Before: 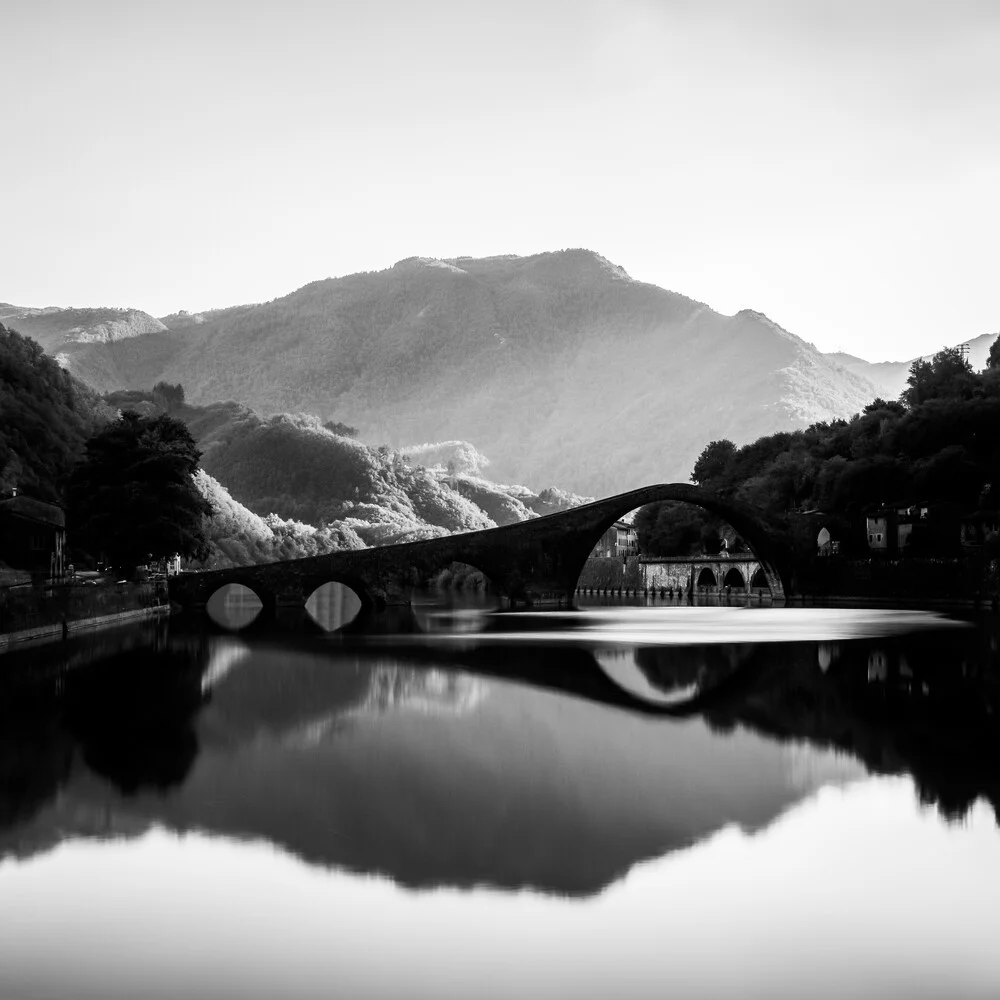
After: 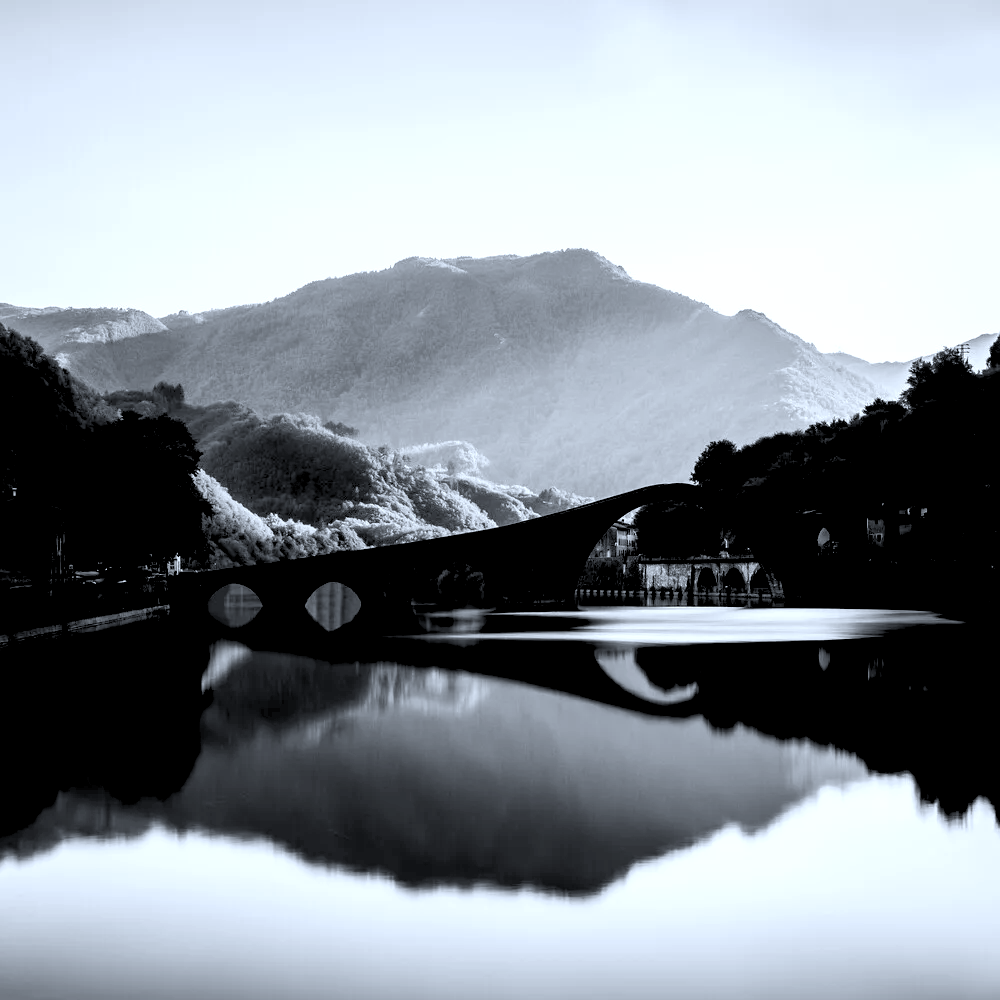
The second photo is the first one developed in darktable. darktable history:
color calibration: x 0.367, y 0.379, temperature 4395.86 K
exposure: black level correction 0.025, exposure 0.182 EV, compensate highlight preservation false
